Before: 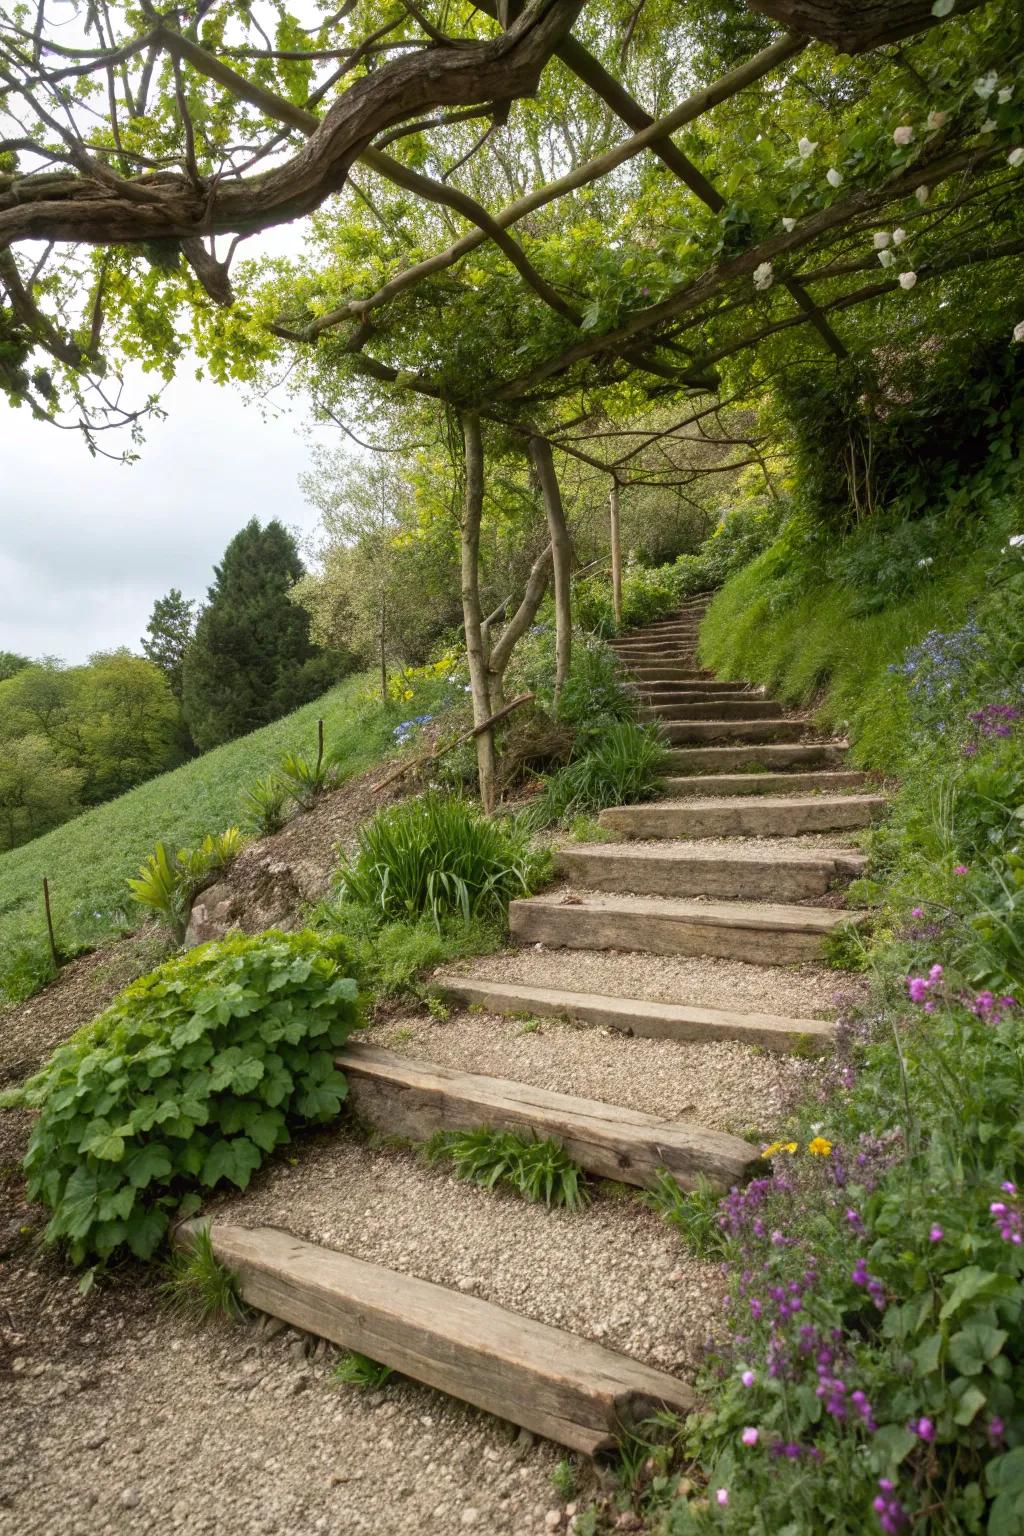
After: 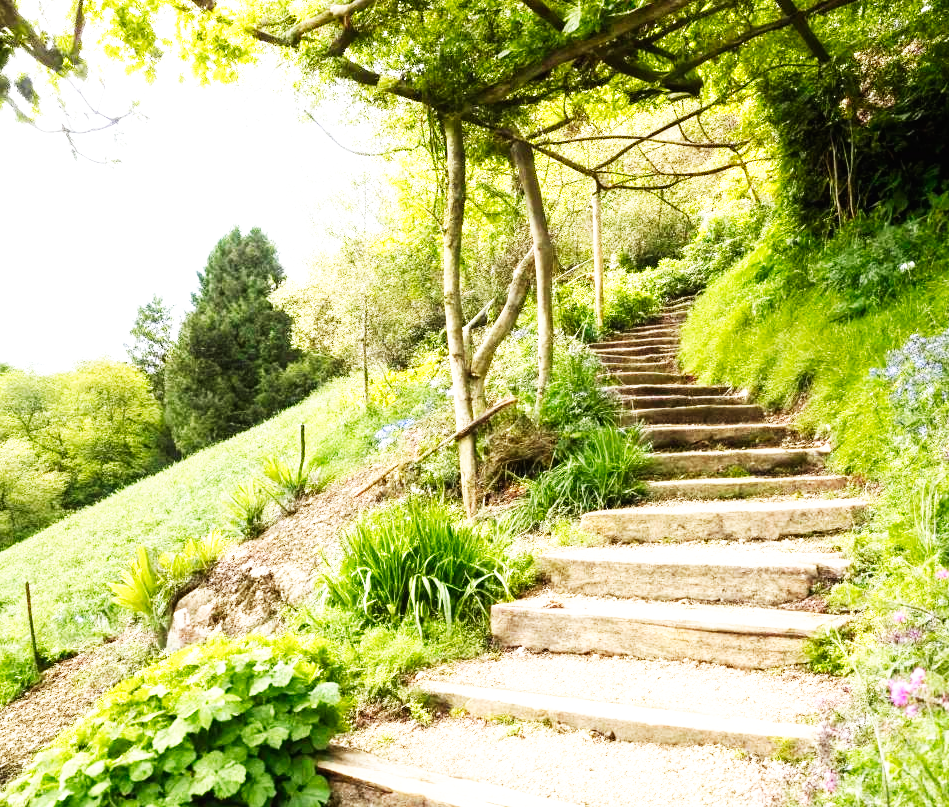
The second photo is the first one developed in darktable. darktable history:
tone equalizer: -8 EV -0.381 EV, -7 EV -0.382 EV, -6 EV -0.361 EV, -5 EV -0.189 EV, -3 EV 0.238 EV, -2 EV 0.348 EV, -1 EV 0.385 EV, +0 EV 0.437 EV, edges refinement/feathering 500, mask exposure compensation -1.57 EV, preserve details guided filter
crop: left 1.784%, top 19.29%, right 5.521%, bottom 28.112%
base curve: curves: ch0 [(0, 0) (0.007, 0.004) (0.027, 0.03) (0.046, 0.07) (0.207, 0.54) (0.442, 0.872) (0.673, 0.972) (1, 1)], preserve colors none
exposure: black level correction 0, exposure 0.703 EV, compensate highlight preservation false
